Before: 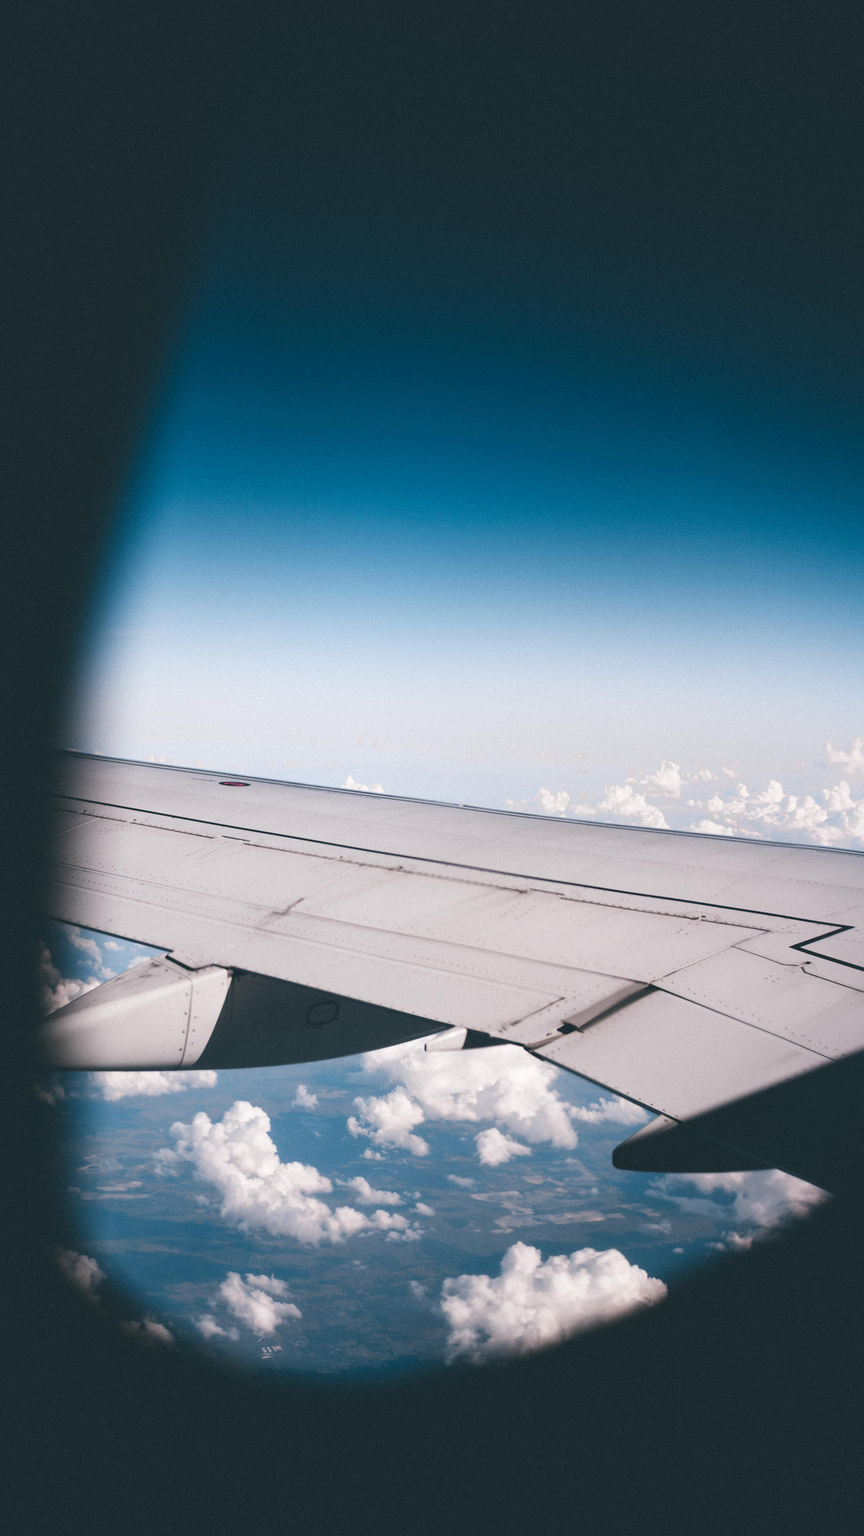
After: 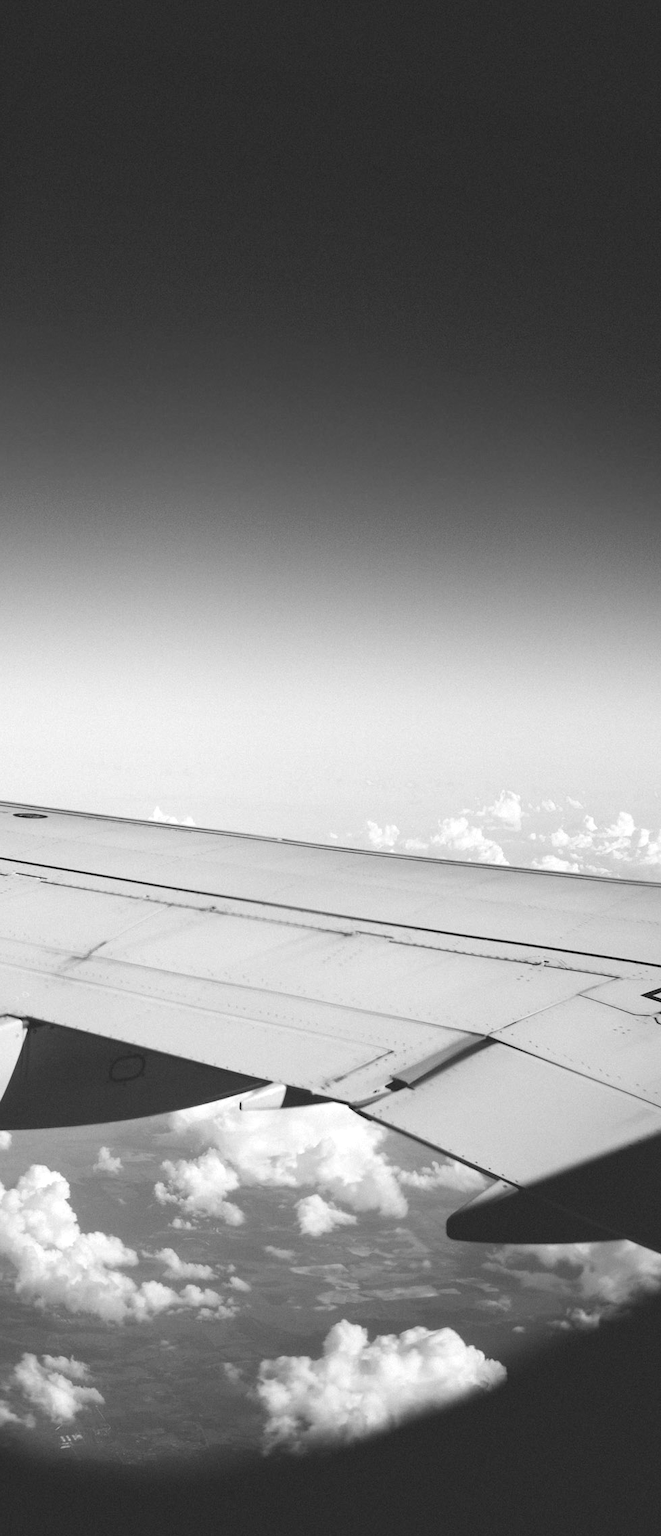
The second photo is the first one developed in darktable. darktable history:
crop and rotate: left 24.034%, top 2.838%, right 6.406%, bottom 6.299%
monochrome: on, module defaults
color calibration: illuminant as shot in camera, x 0.379, y 0.396, temperature 4138.76 K
exposure: exposure 0.2 EV, compensate highlight preservation false
